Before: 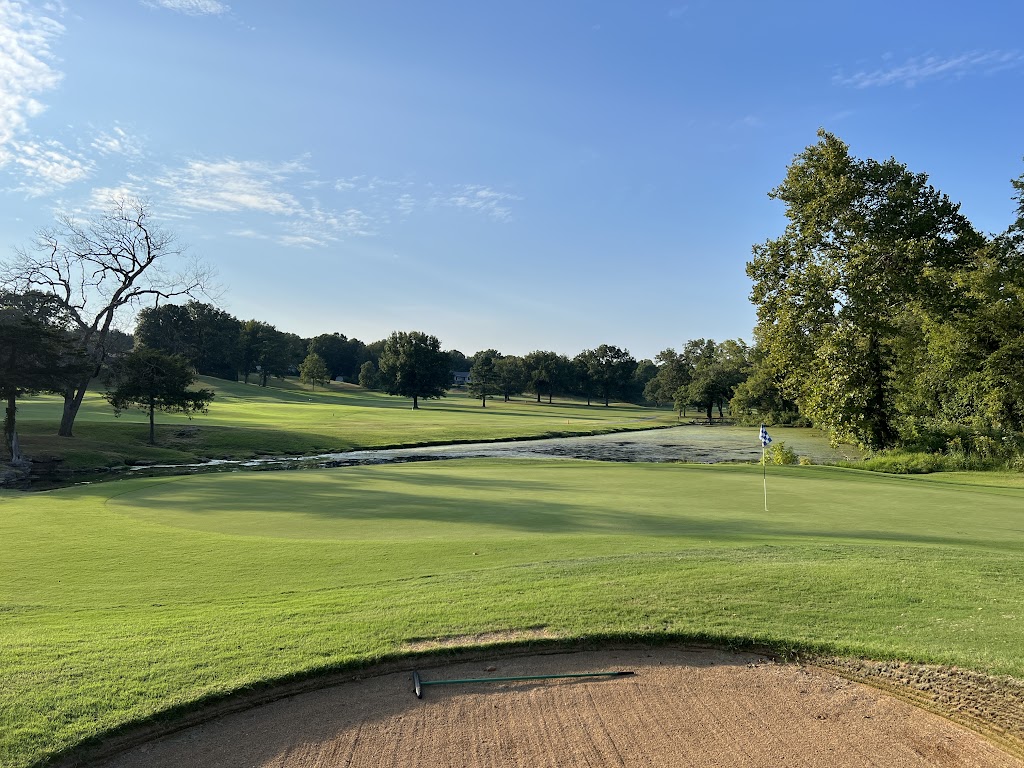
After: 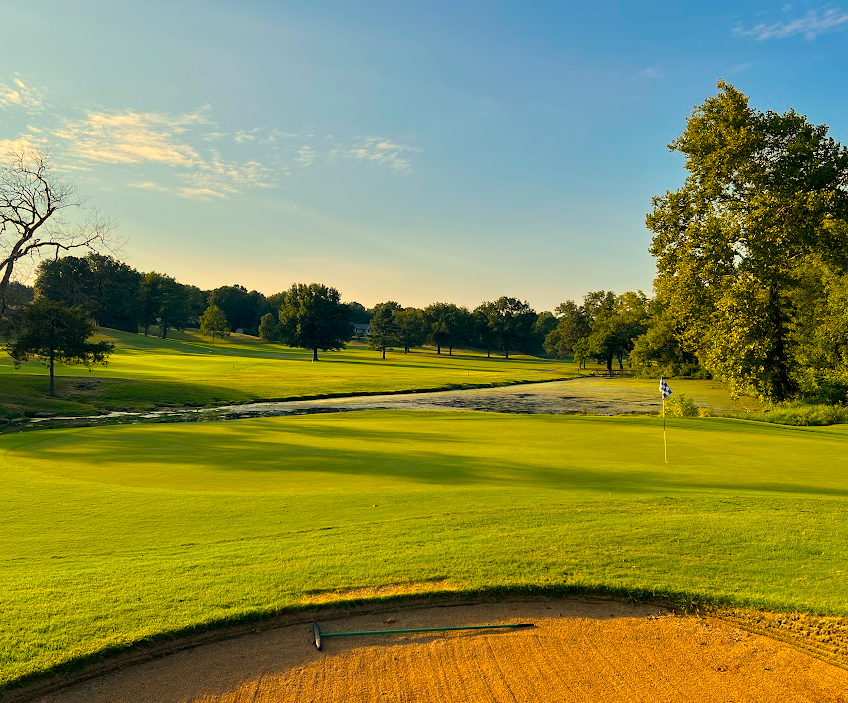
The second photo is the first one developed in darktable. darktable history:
crop: left 9.807%, top 6.259%, right 7.334%, bottom 2.177%
color balance rgb: linear chroma grading › global chroma 15%, perceptual saturation grading › global saturation 30%
white balance: red 1.123, blue 0.83
